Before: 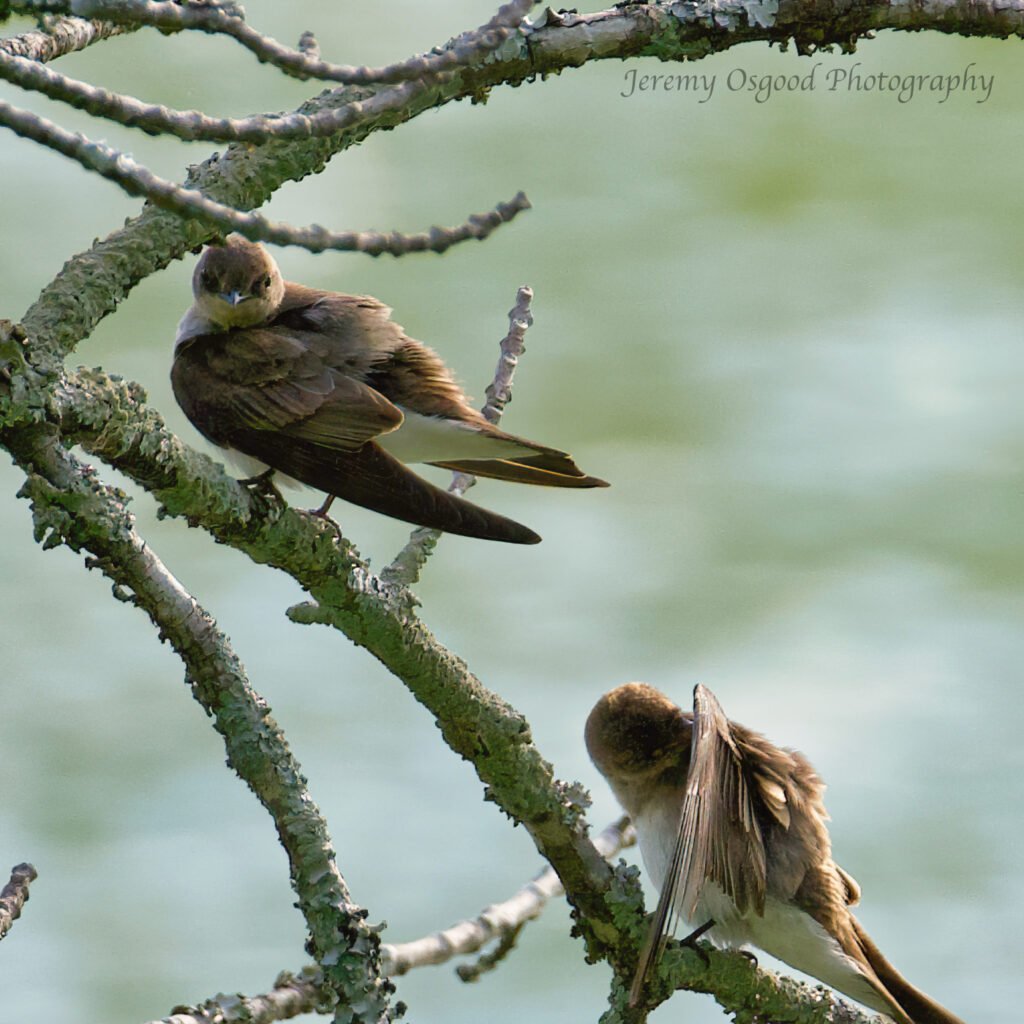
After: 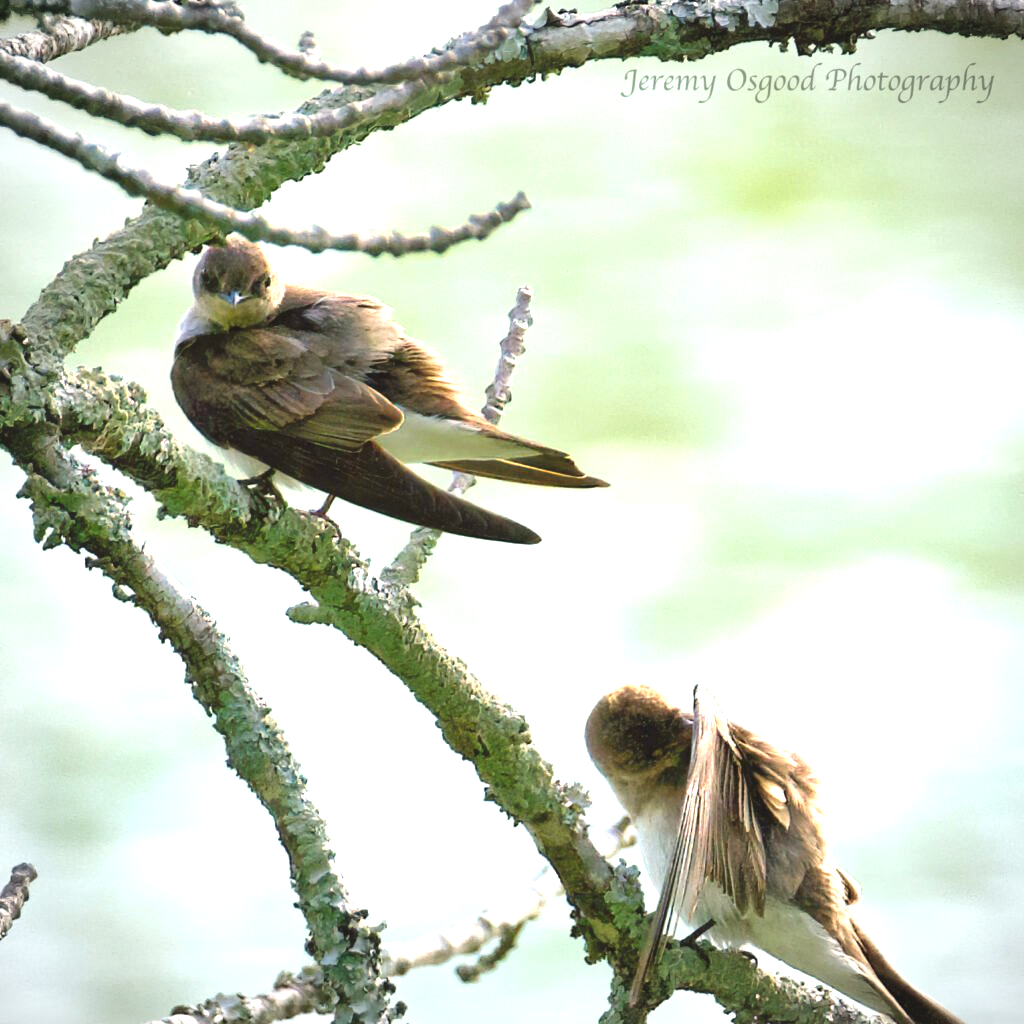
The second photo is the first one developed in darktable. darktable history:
exposure: black level correction -0.002, exposure 1.35 EV, compensate highlight preservation false
vignetting: fall-off radius 60.92%
